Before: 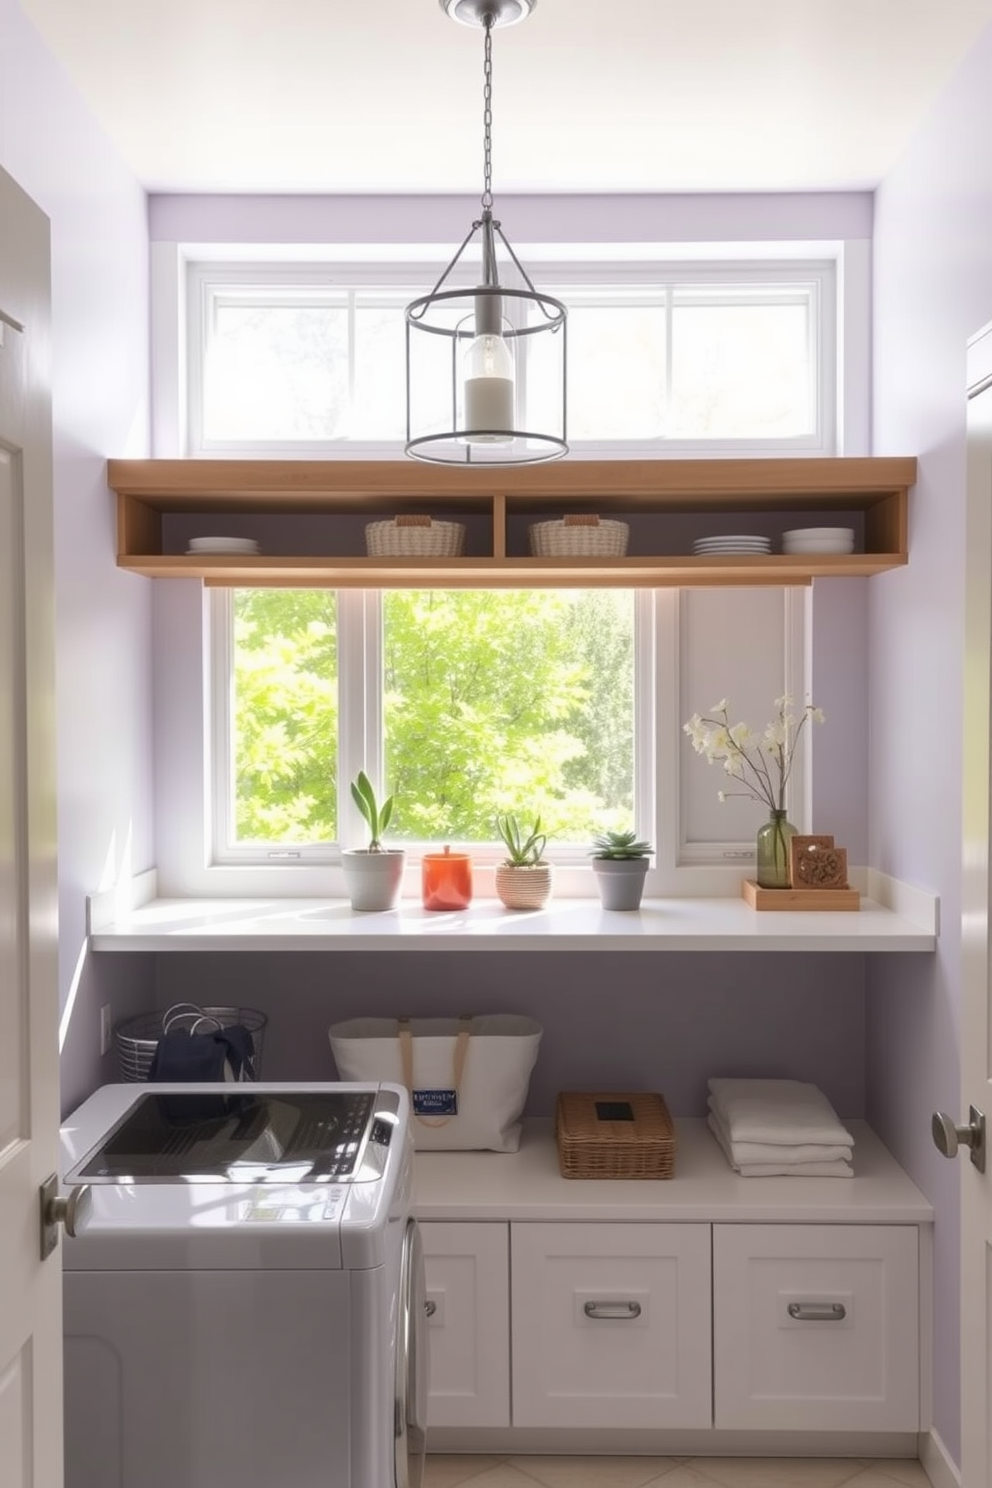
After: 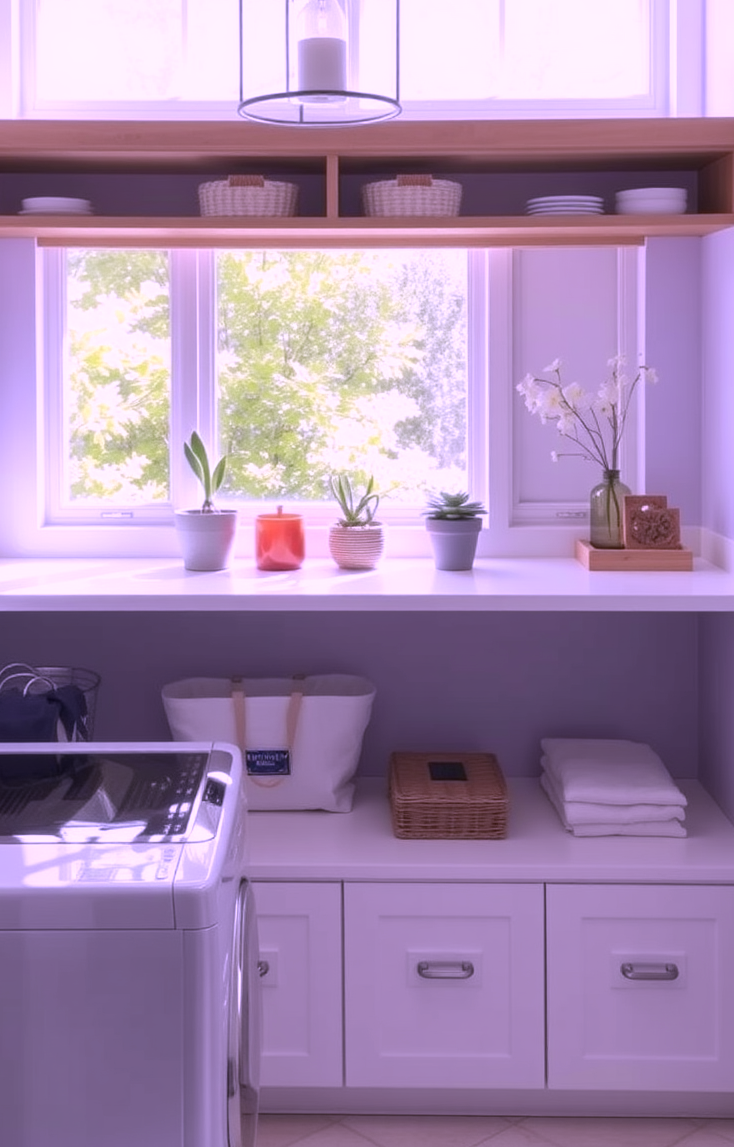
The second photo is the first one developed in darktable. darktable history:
crop: left 16.871%, top 22.857%, right 9.116%
color calibration: output R [1.107, -0.012, -0.003, 0], output B [0, 0, 1.308, 0], illuminant custom, x 0.389, y 0.387, temperature 3838.64 K
